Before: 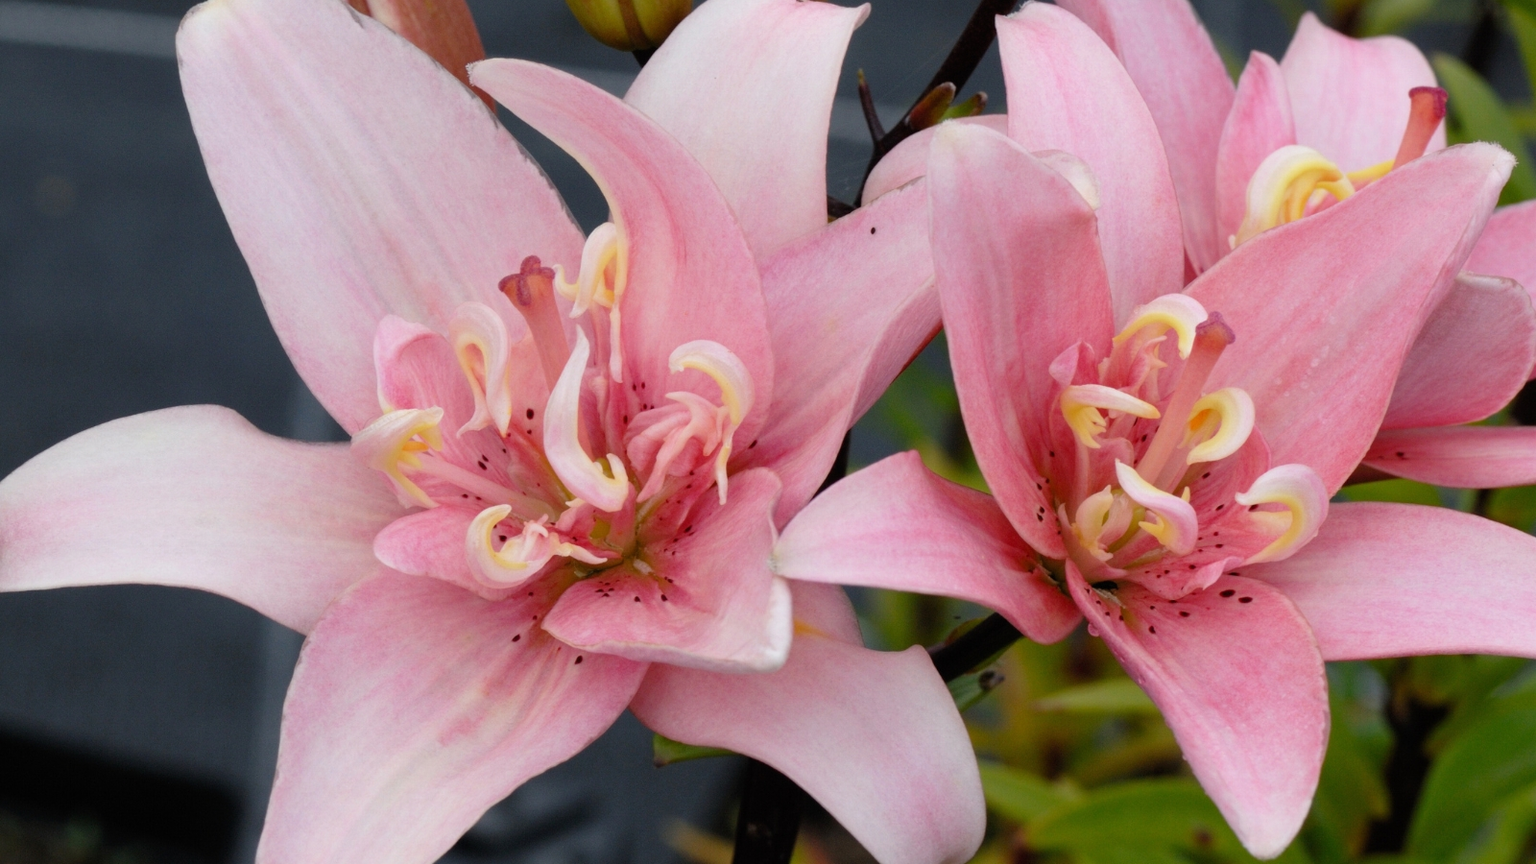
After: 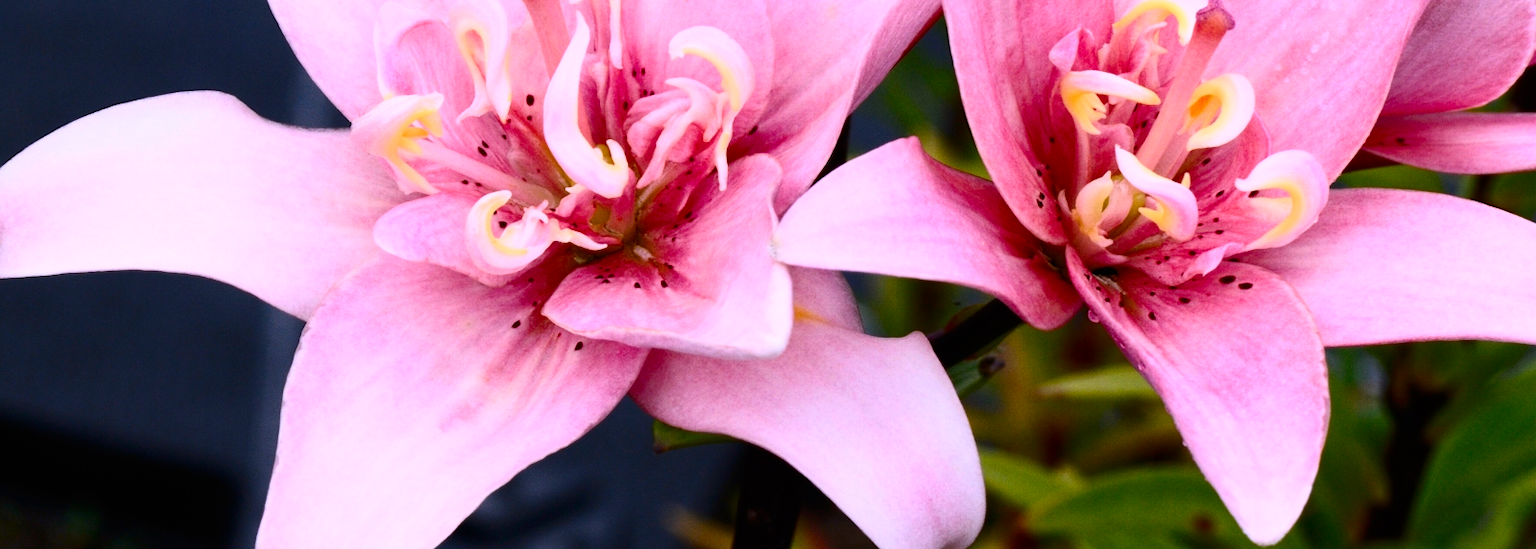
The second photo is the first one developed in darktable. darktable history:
white balance: red 1.042, blue 1.17
contrast brightness saturation: contrast 0.4, brightness 0.05, saturation 0.25
crop and rotate: top 36.435%
